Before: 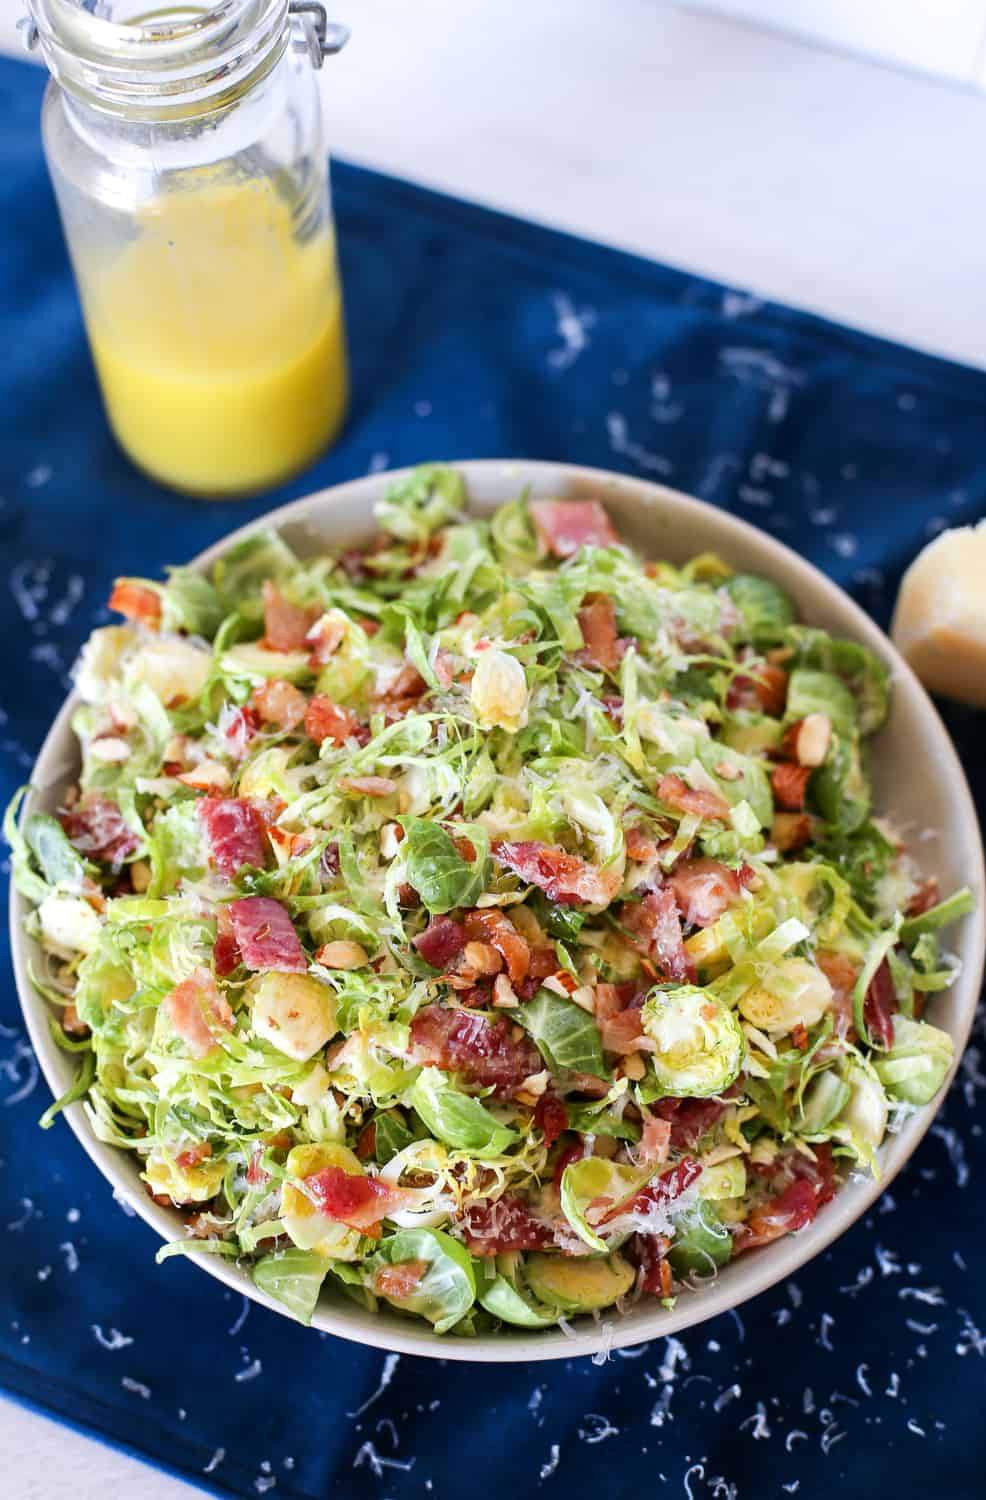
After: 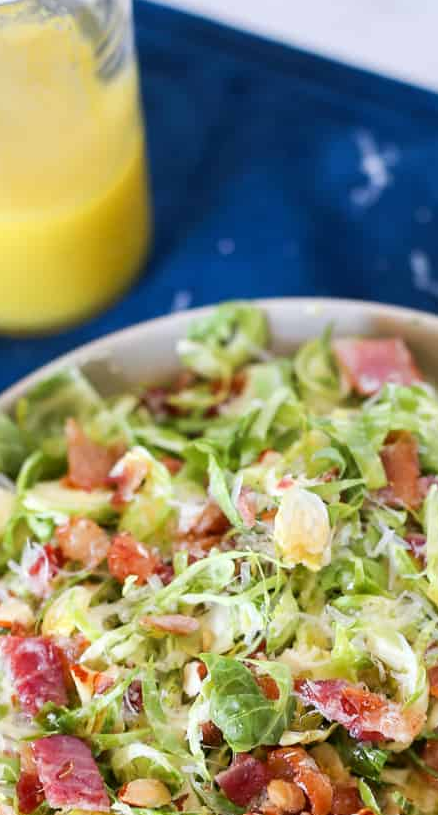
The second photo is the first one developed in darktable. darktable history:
crop: left 20.078%, top 10.849%, right 35.479%, bottom 34.761%
